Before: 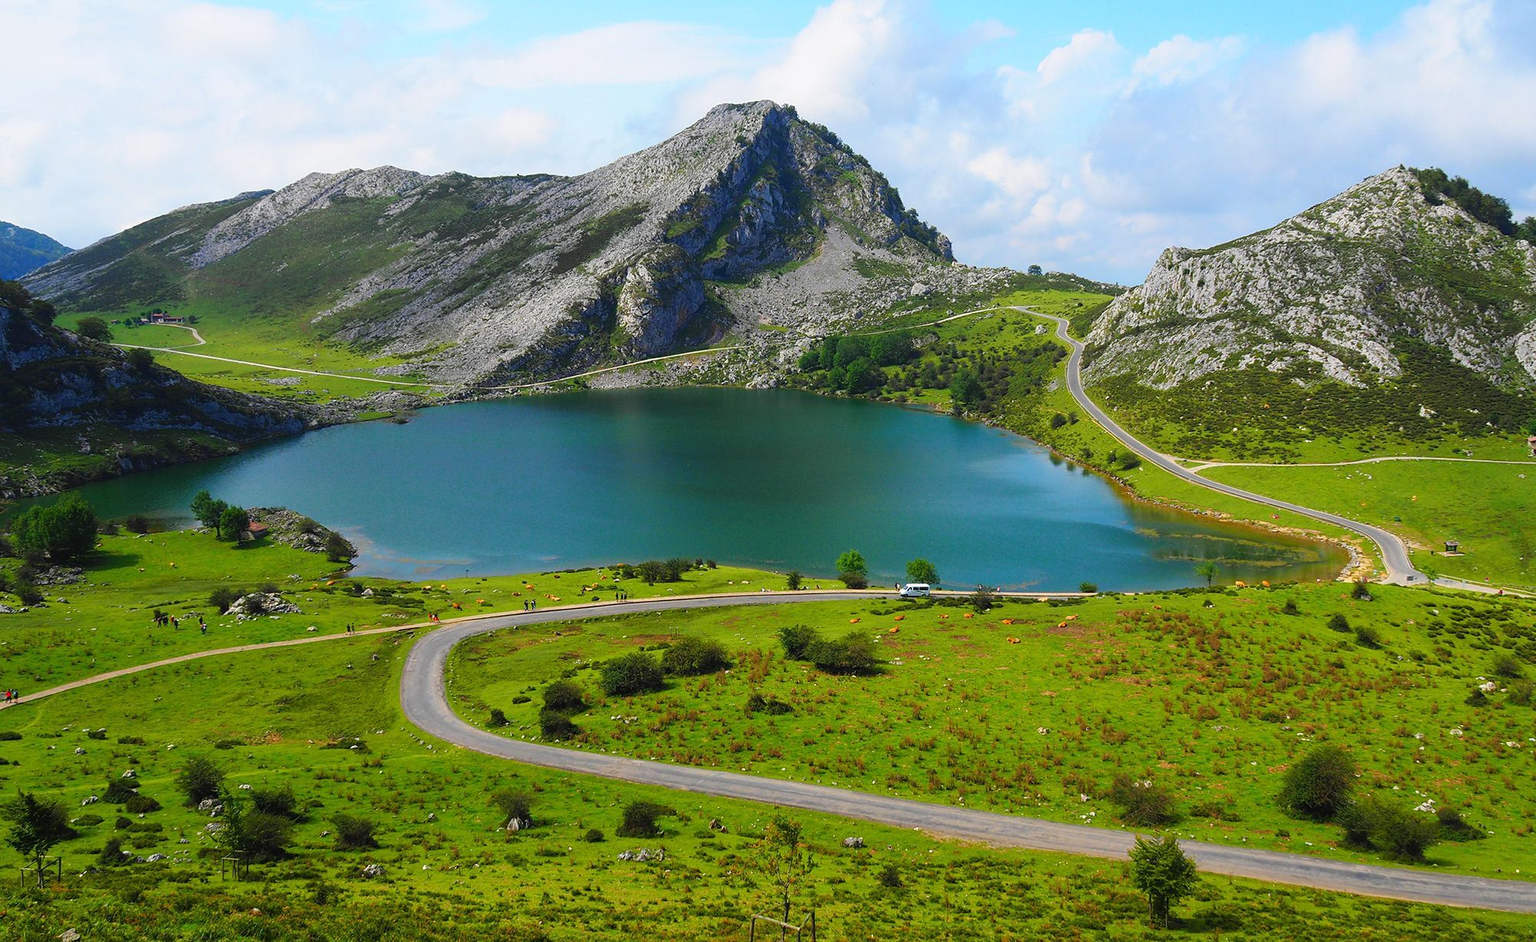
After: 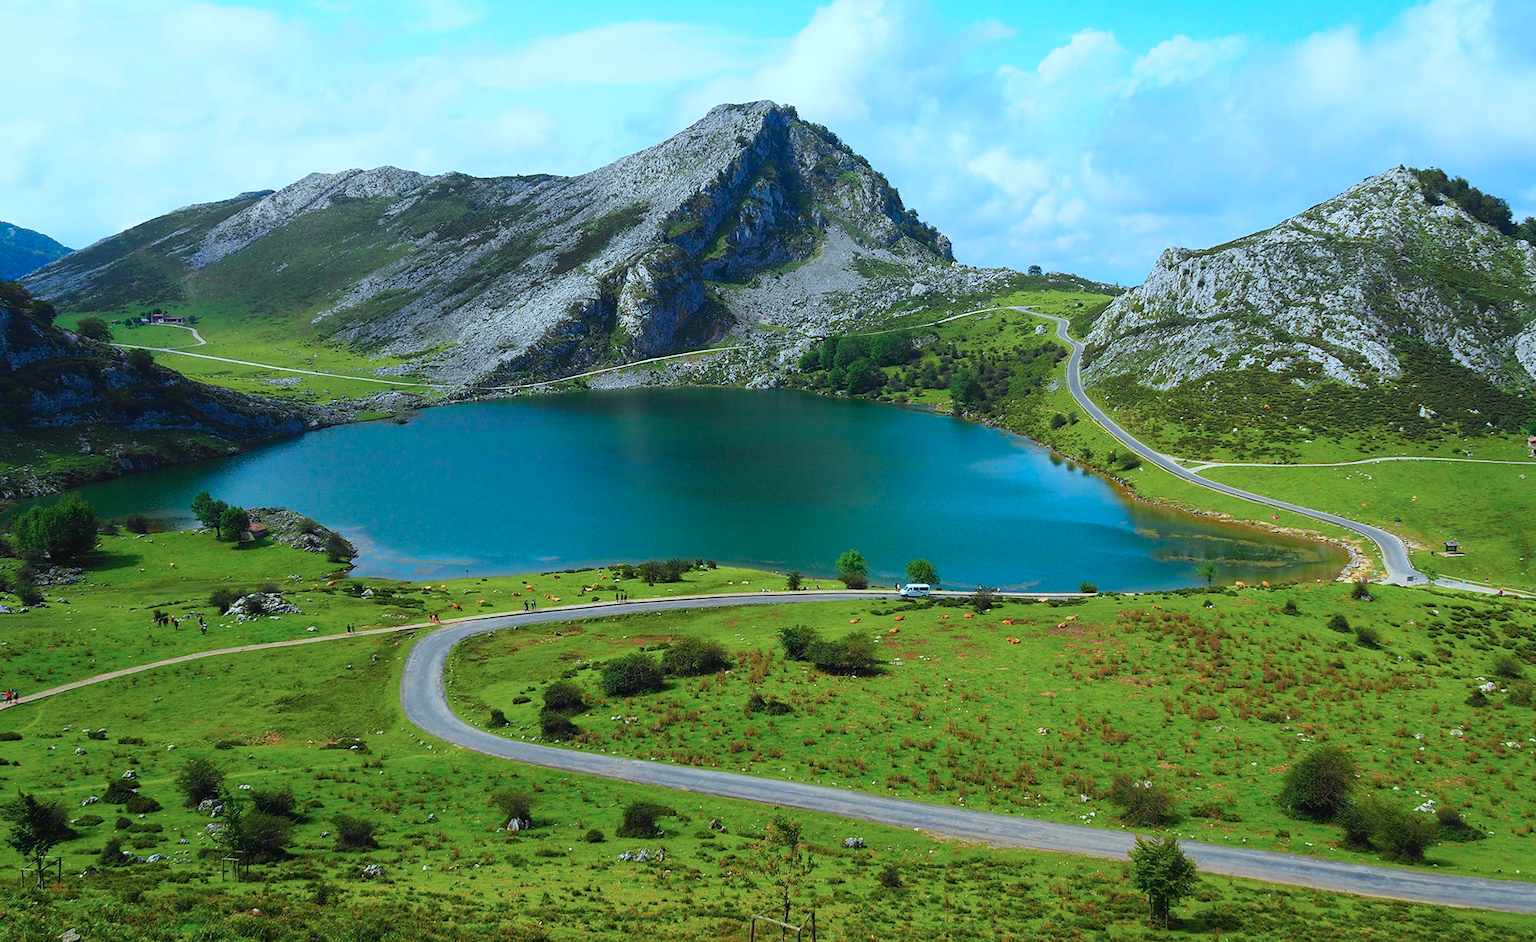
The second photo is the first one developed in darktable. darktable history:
color correction: highlights a* -10.69, highlights b* -19.19
tone equalizer: on, module defaults
